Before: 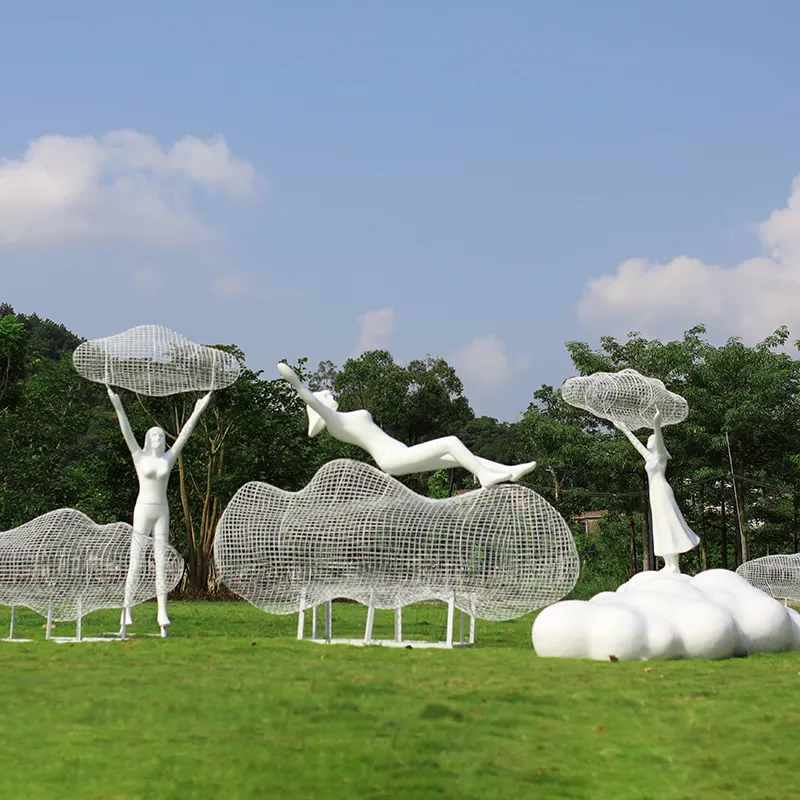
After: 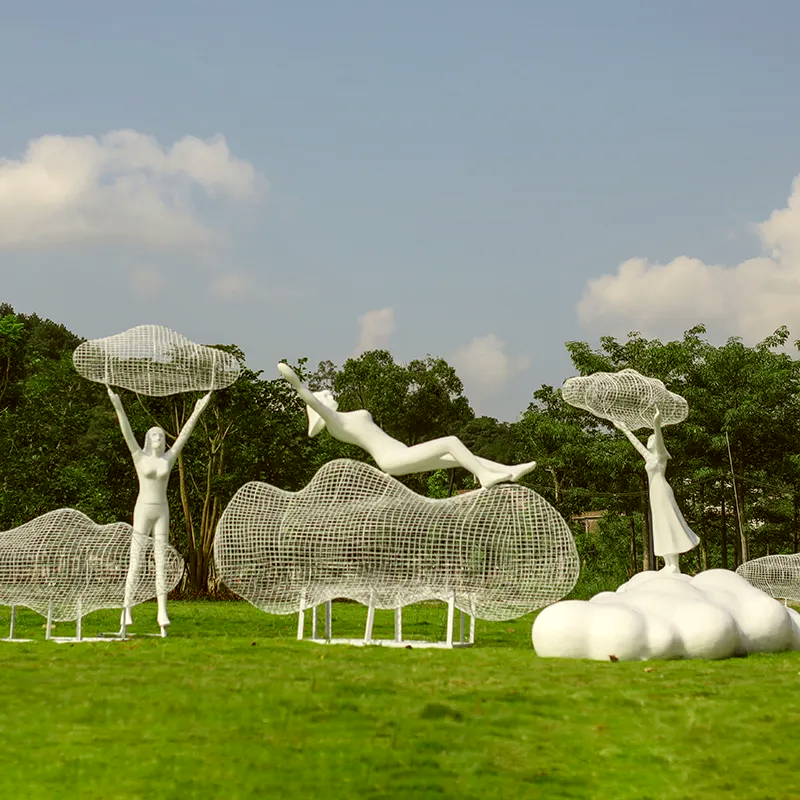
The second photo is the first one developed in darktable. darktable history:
color correction: highlights a* -1.43, highlights b* 10.12, shadows a* 0.395, shadows b* 19.35
local contrast: on, module defaults
